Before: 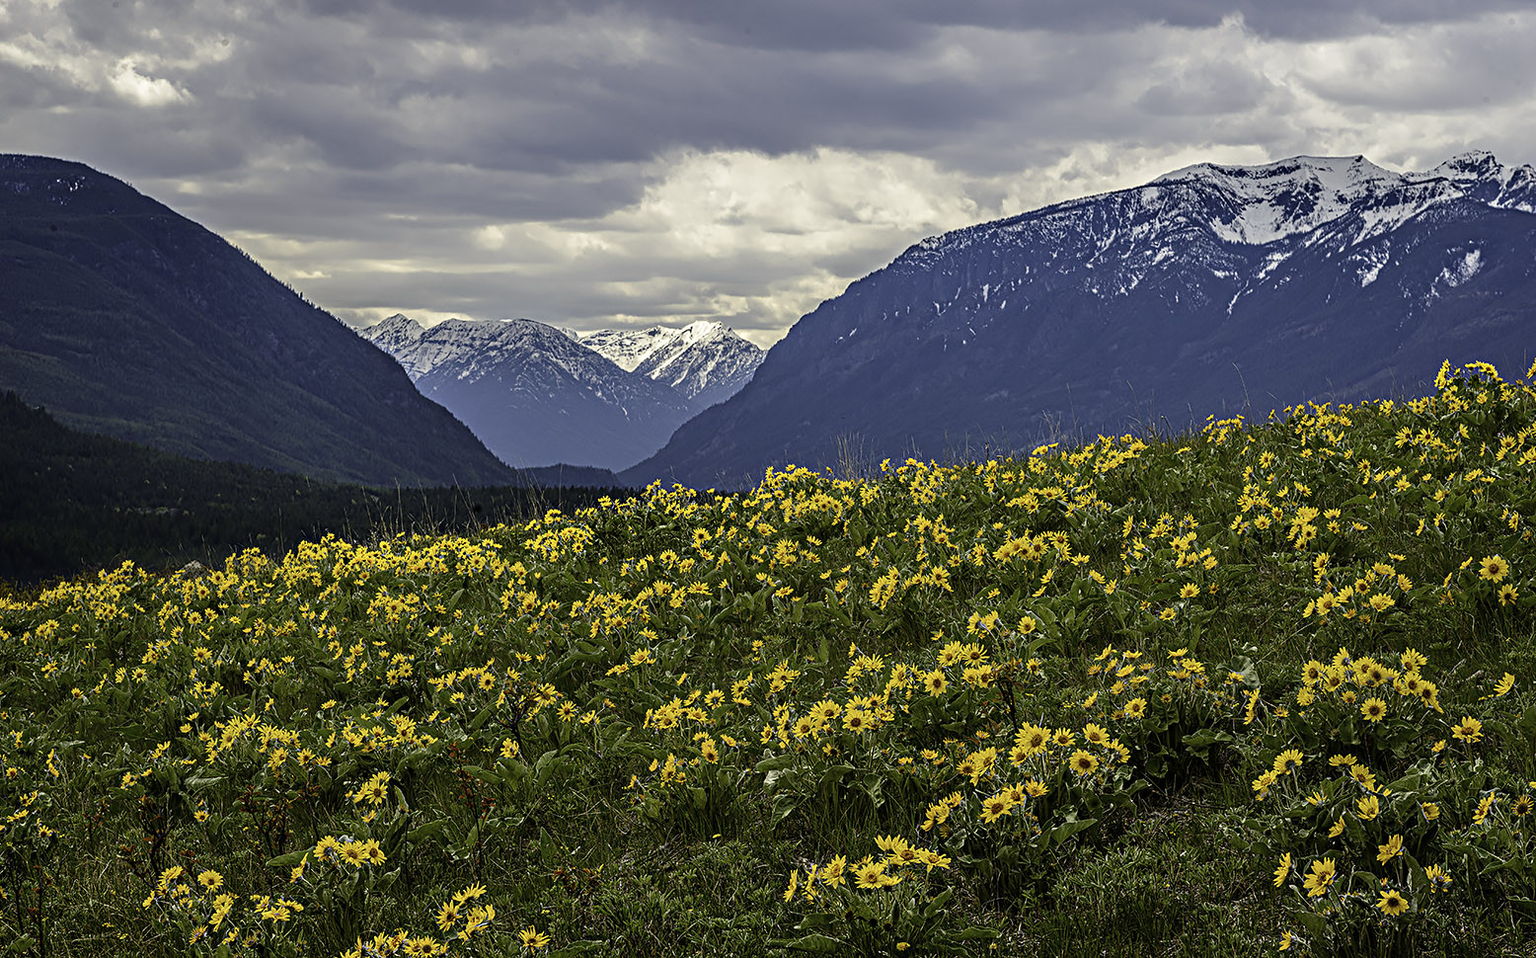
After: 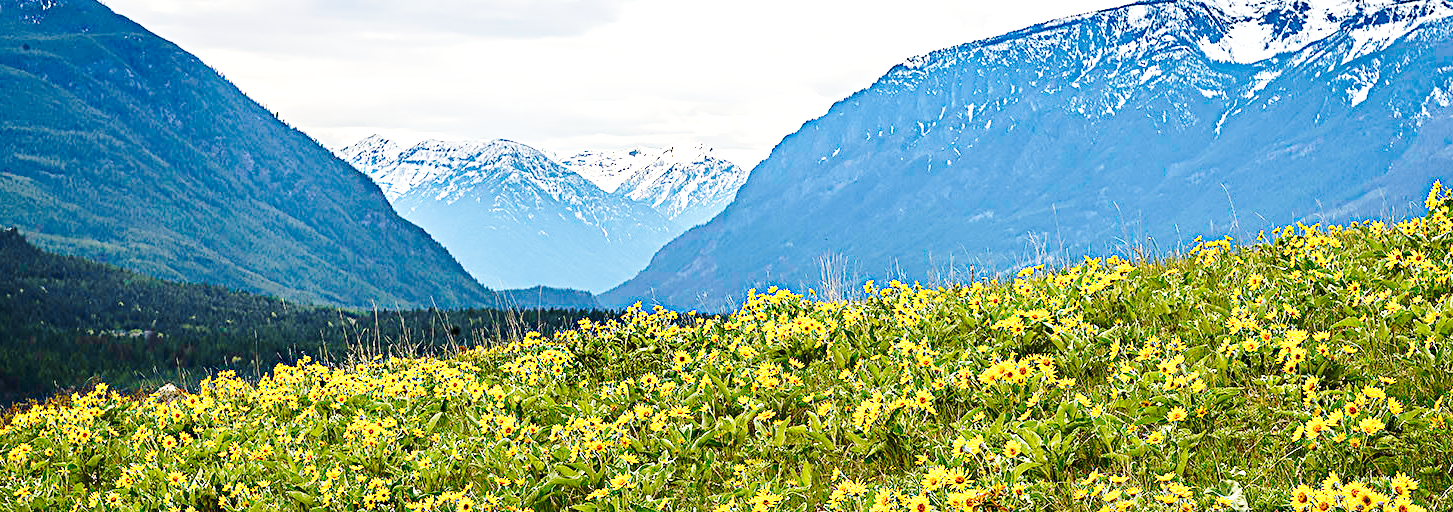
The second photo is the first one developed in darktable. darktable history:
exposure: exposure 1.001 EV, compensate highlight preservation false
crop: left 1.853%, top 19.051%, right 4.707%, bottom 28.079%
base curve: curves: ch0 [(0, 0) (0.032, 0.037) (0.105, 0.228) (0.435, 0.76) (0.856, 0.983) (1, 1)], preserve colors none
